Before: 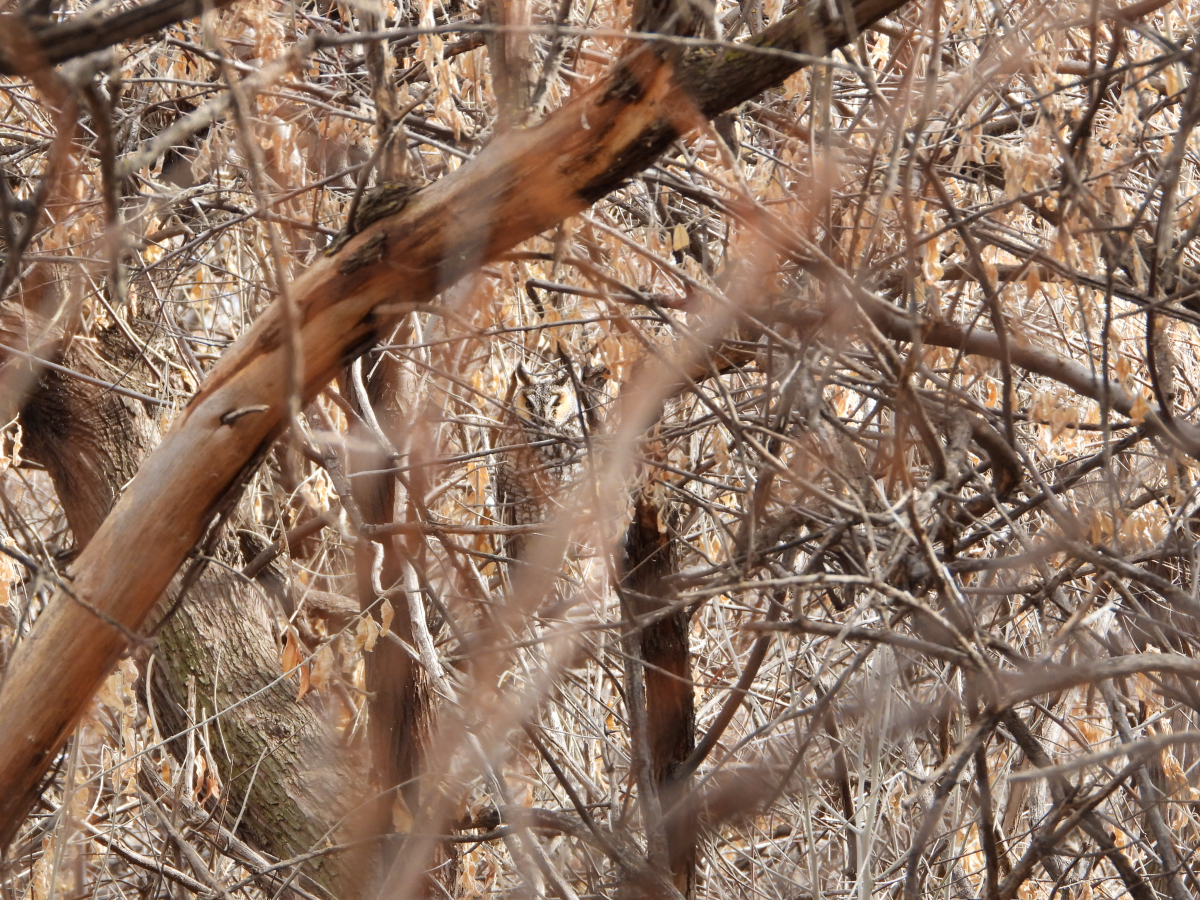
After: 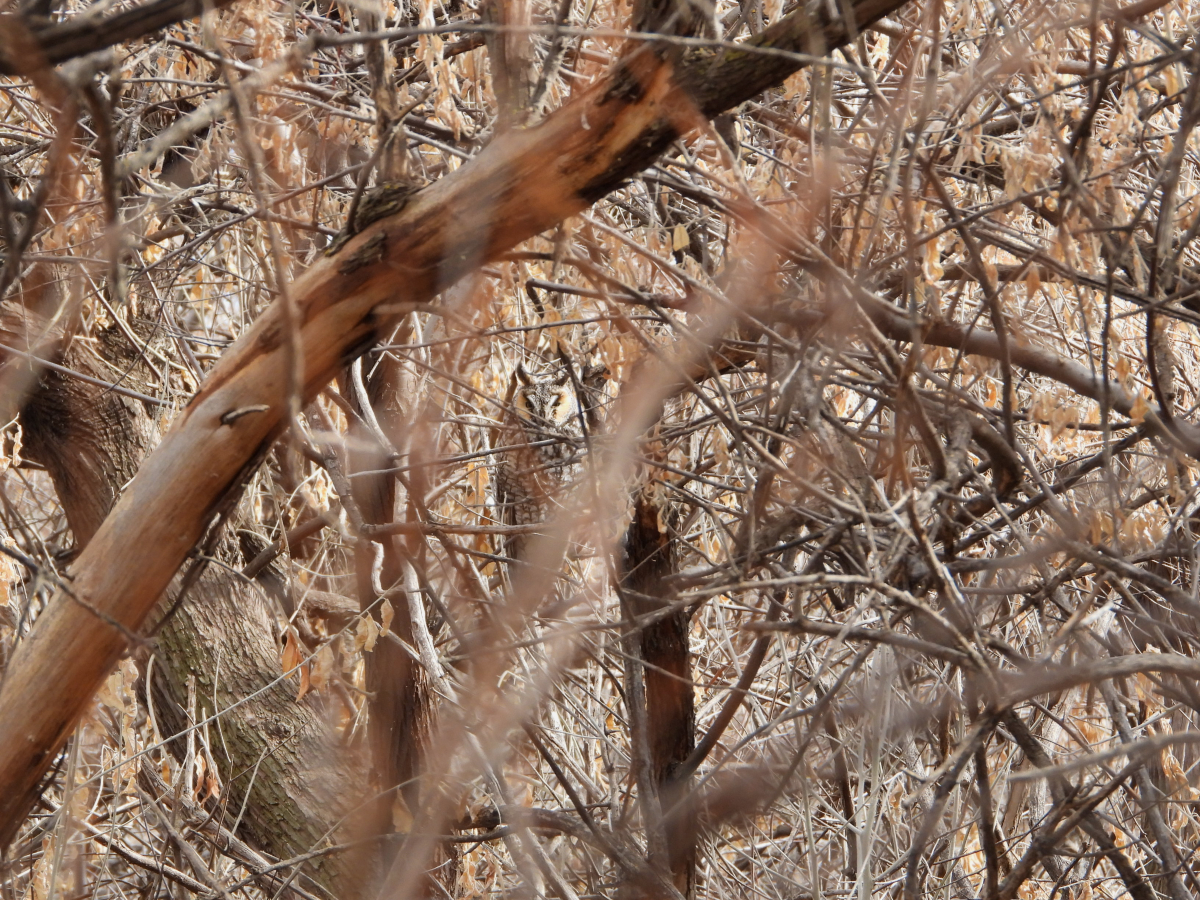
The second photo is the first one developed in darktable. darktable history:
exposure: exposure -0.173 EV, compensate exposure bias true, compensate highlight preservation false
